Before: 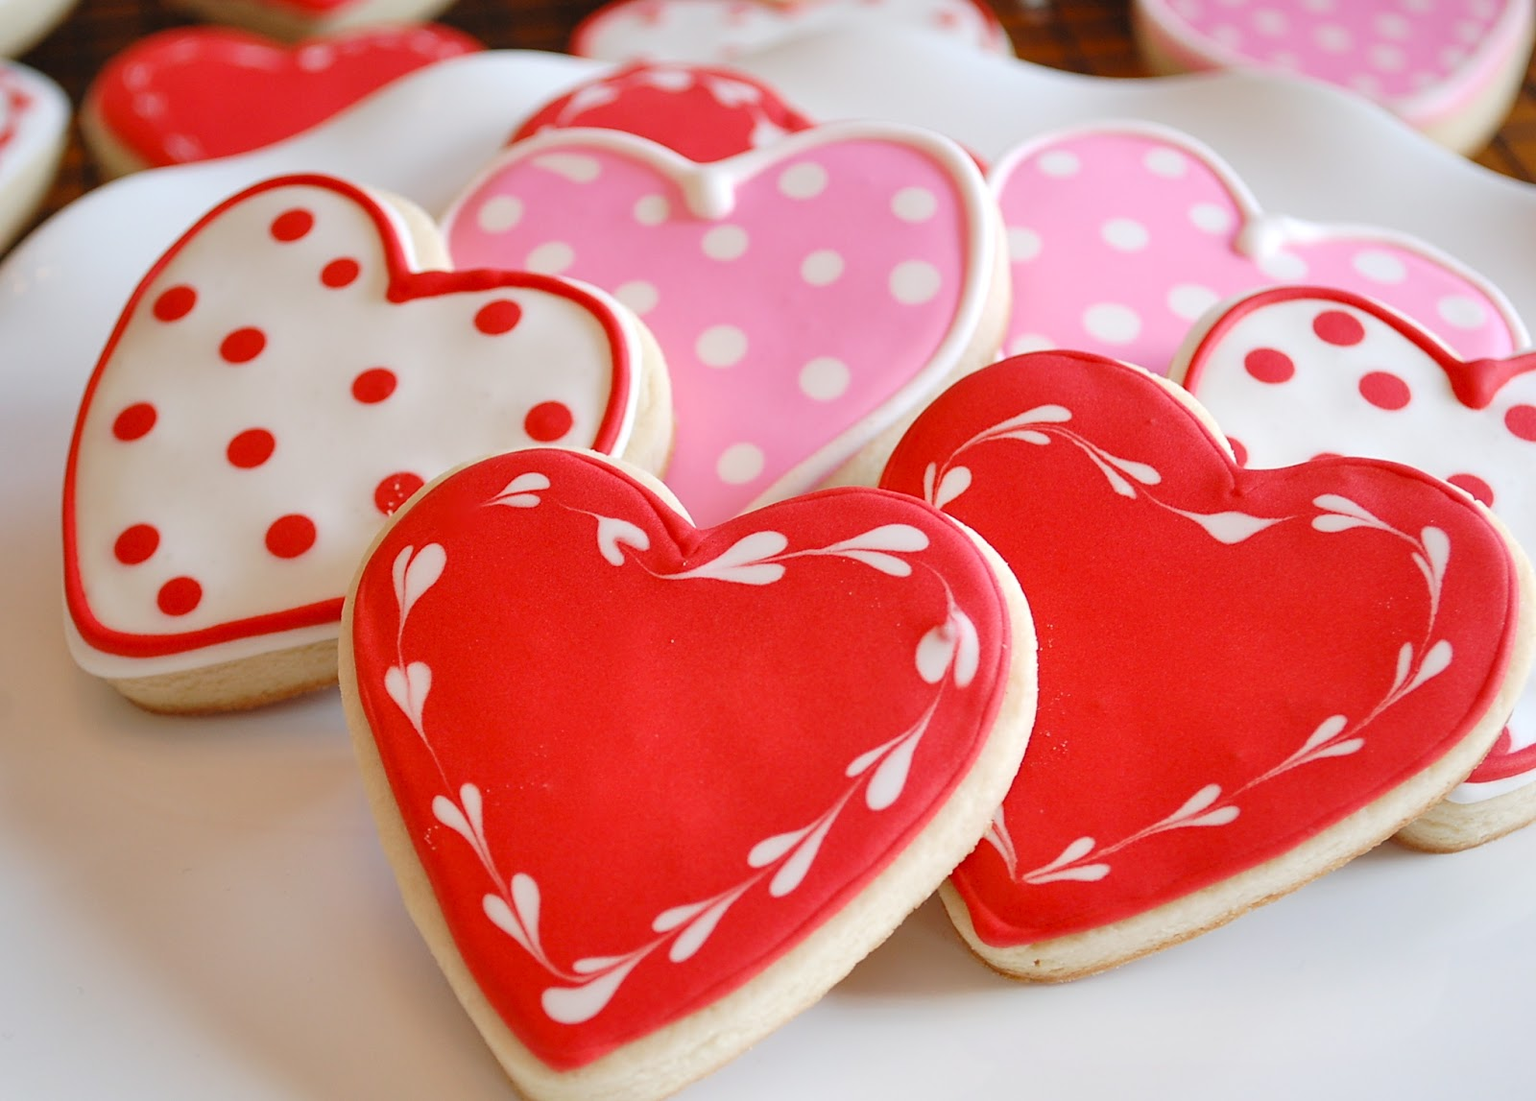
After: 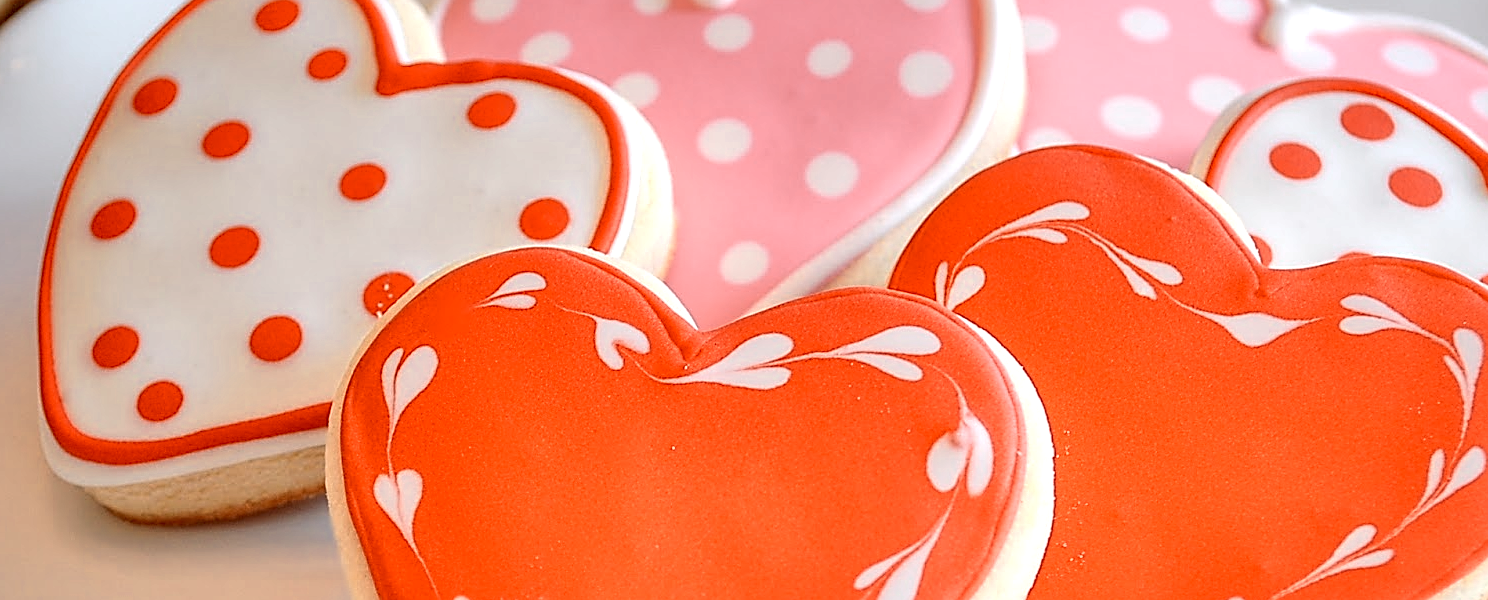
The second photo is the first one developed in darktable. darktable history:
local contrast: detail 130%
shadows and highlights: on, module defaults
color zones: curves: ch0 [(0.018, 0.548) (0.224, 0.64) (0.425, 0.447) (0.675, 0.575) (0.732, 0.579)]; ch1 [(0.066, 0.487) (0.25, 0.5) (0.404, 0.43) (0.75, 0.421) (0.956, 0.421)]; ch2 [(0.044, 0.561) (0.215, 0.465) (0.399, 0.544) (0.465, 0.548) (0.614, 0.447) (0.724, 0.43) (0.882, 0.623) (0.956, 0.632)]
sharpen: amount 0.6
contrast brightness saturation: contrast 0.15, brightness -0.01, saturation 0.1
crop: left 1.744%, top 19.225%, right 5.069%, bottom 28.357%
